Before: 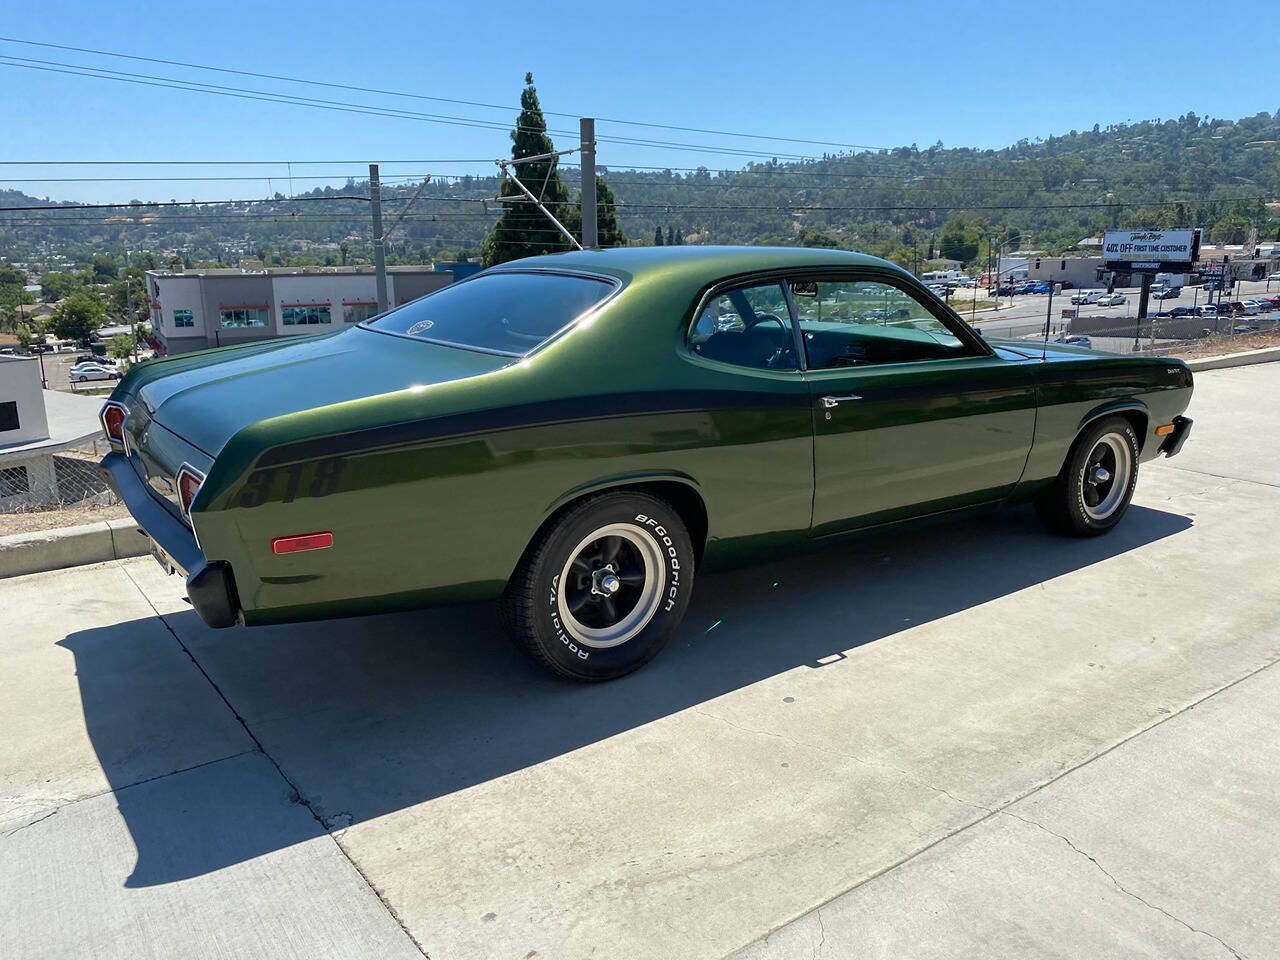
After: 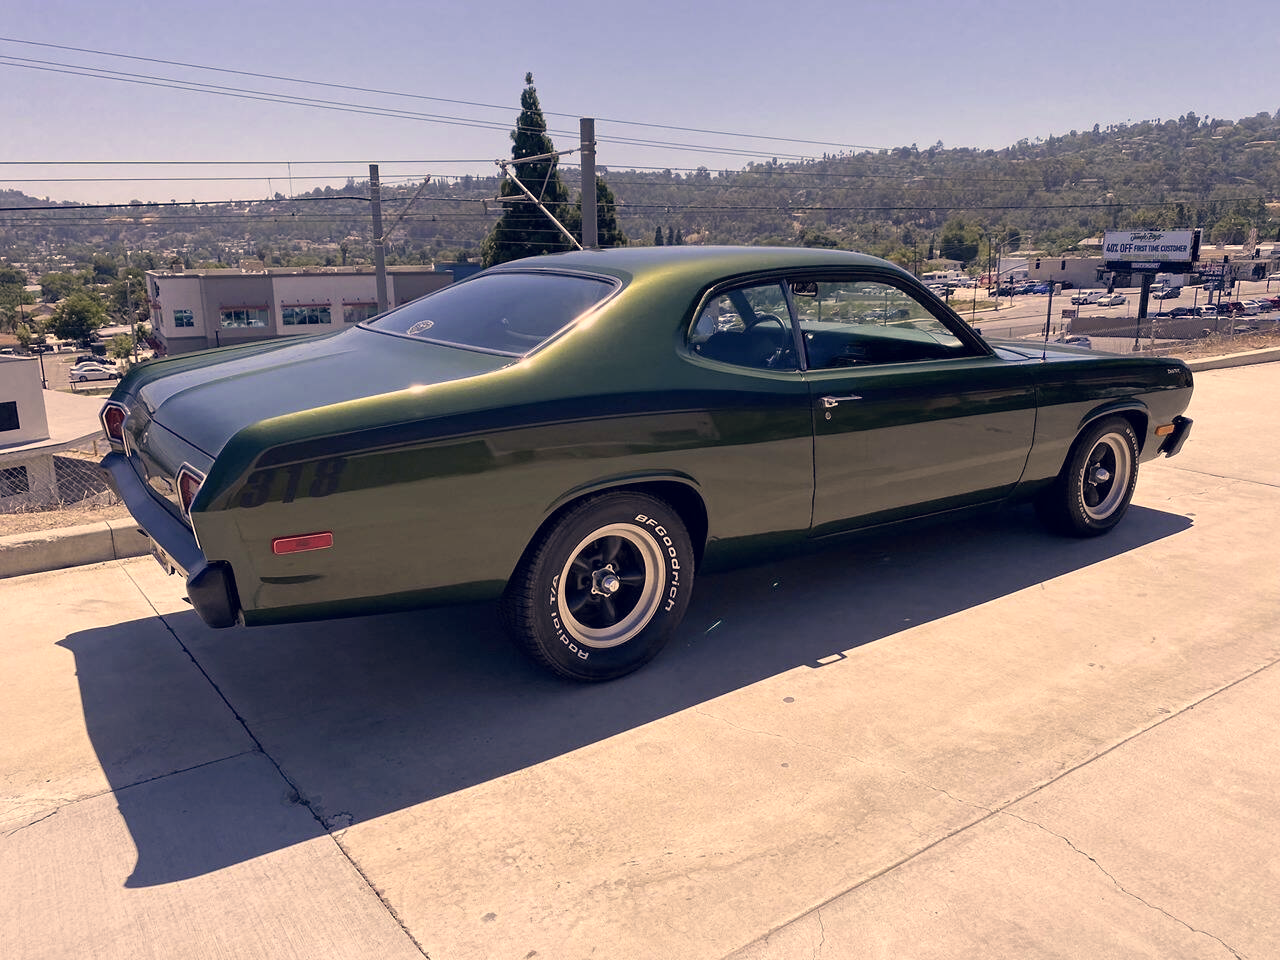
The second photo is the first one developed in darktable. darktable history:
color correction: highlights a* 19.91, highlights b* 27.86, shadows a* 3.45, shadows b* -16.51, saturation 0.736
